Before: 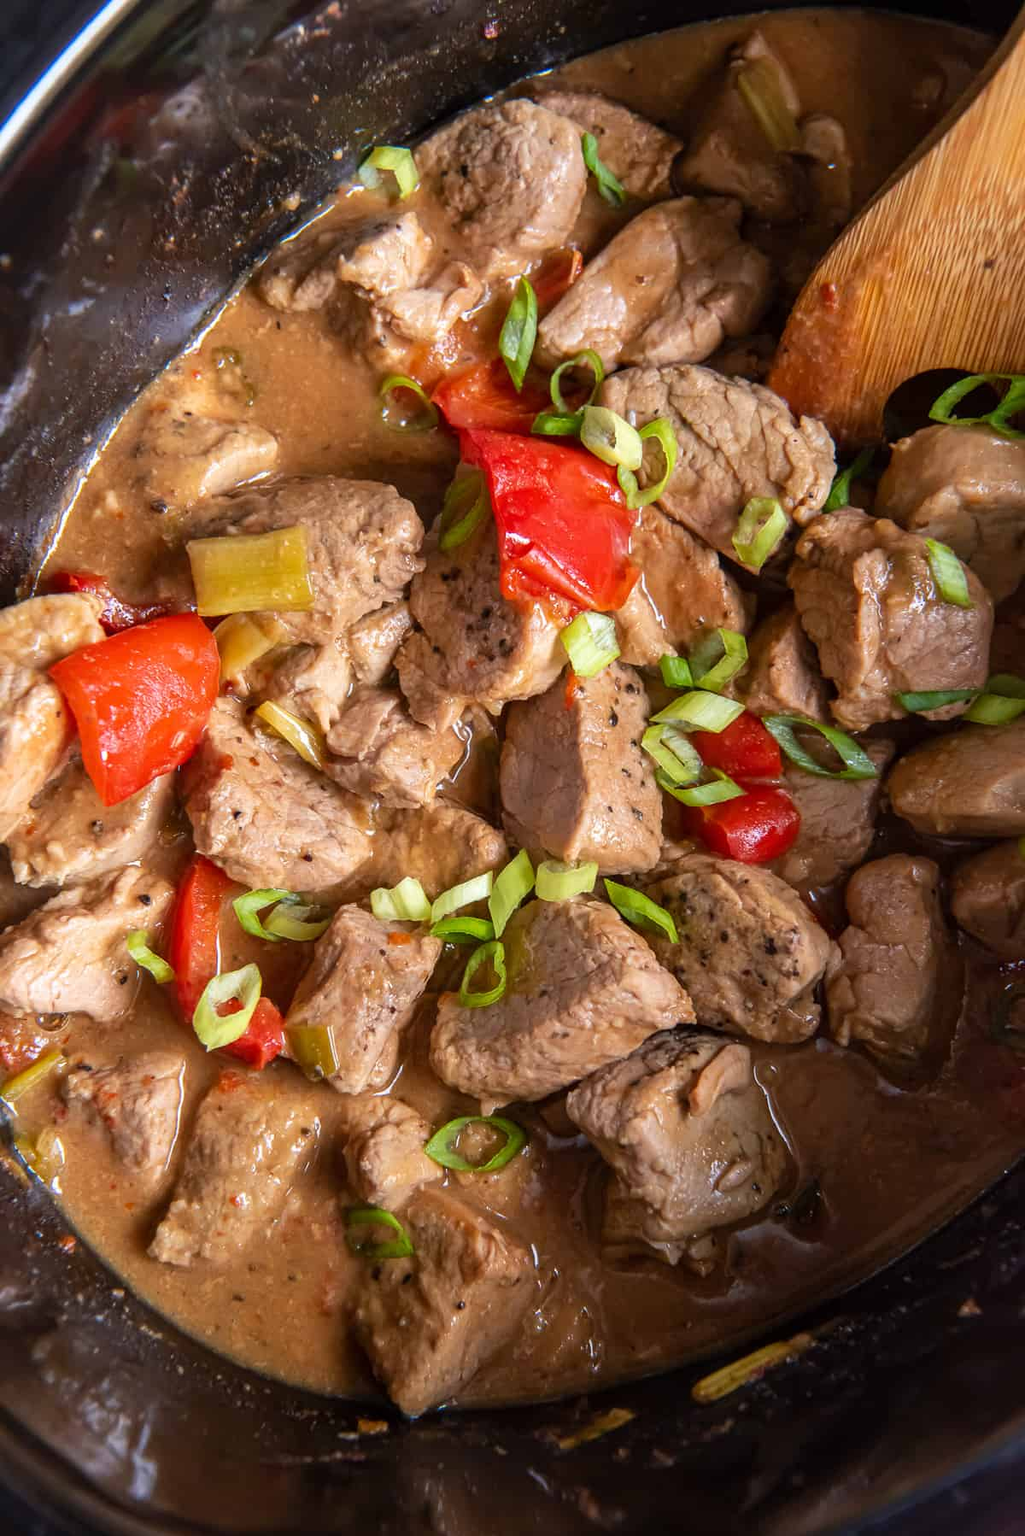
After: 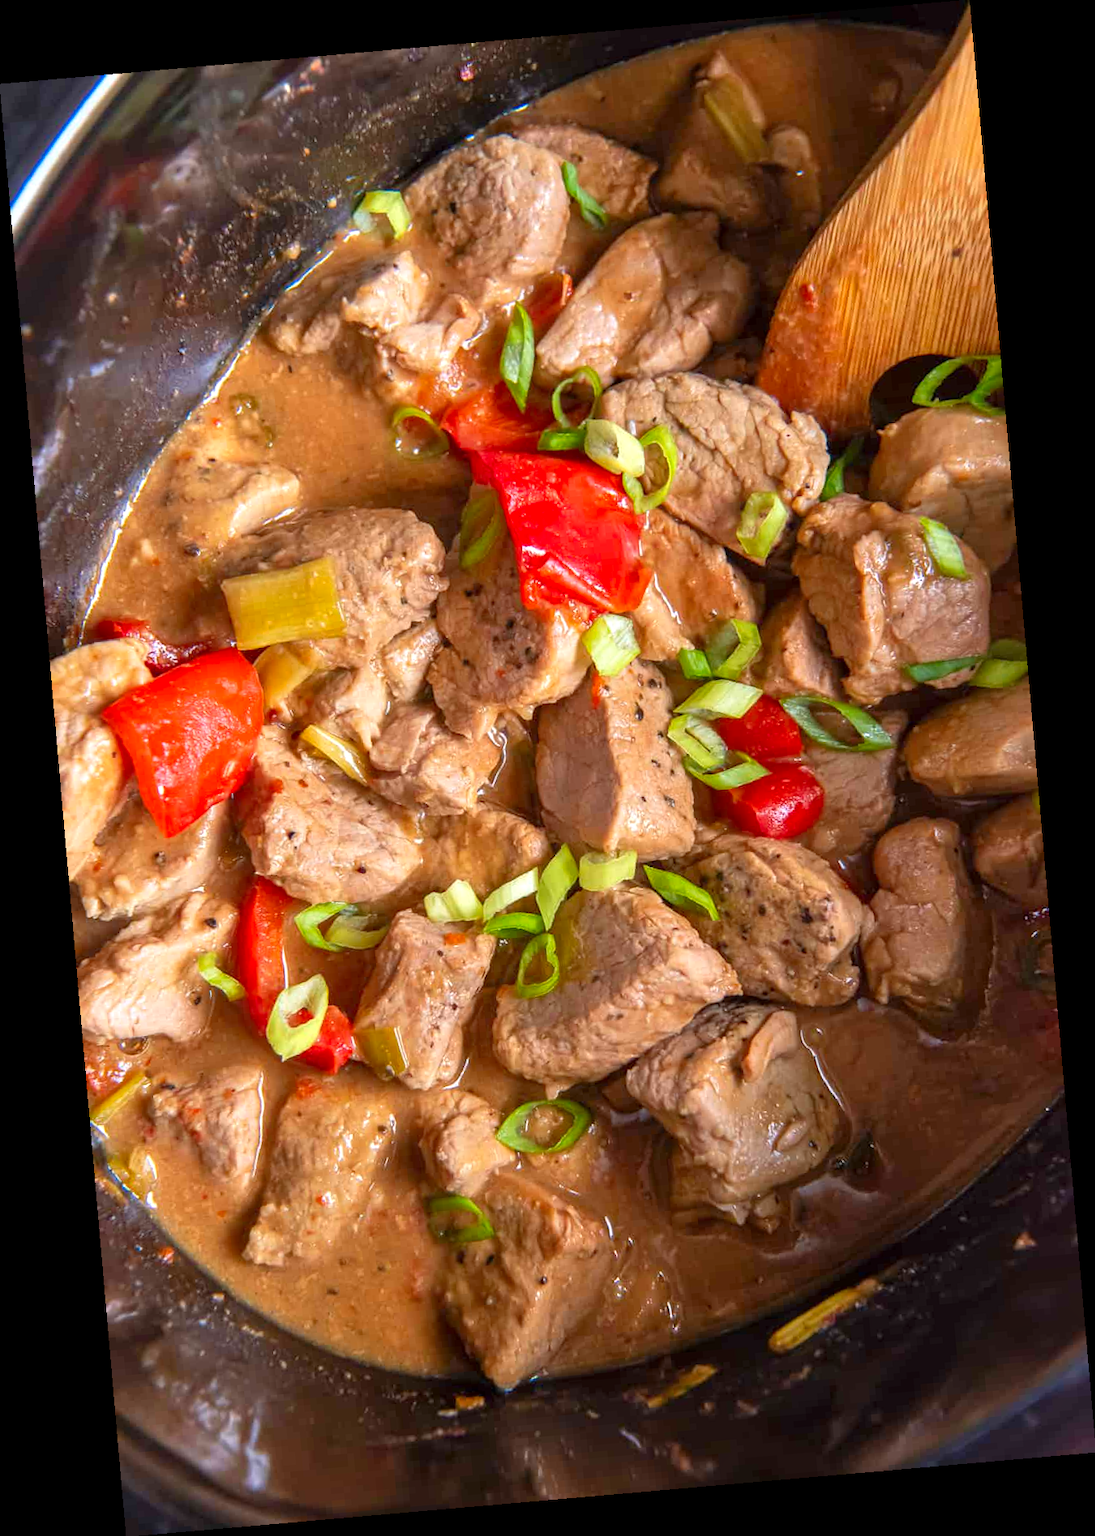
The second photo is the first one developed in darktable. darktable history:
contrast brightness saturation: saturation 0.13
rotate and perspective: rotation -4.98°, automatic cropping off
tone equalizer: -8 EV 1 EV, -7 EV 1 EV, -6 EV 1 EV, -5 EV 1 EV, -4 EV 1 EV, -3 EV 0.75 EV, -2 EV 0.5 EV, -1 EV 0.25 EV
